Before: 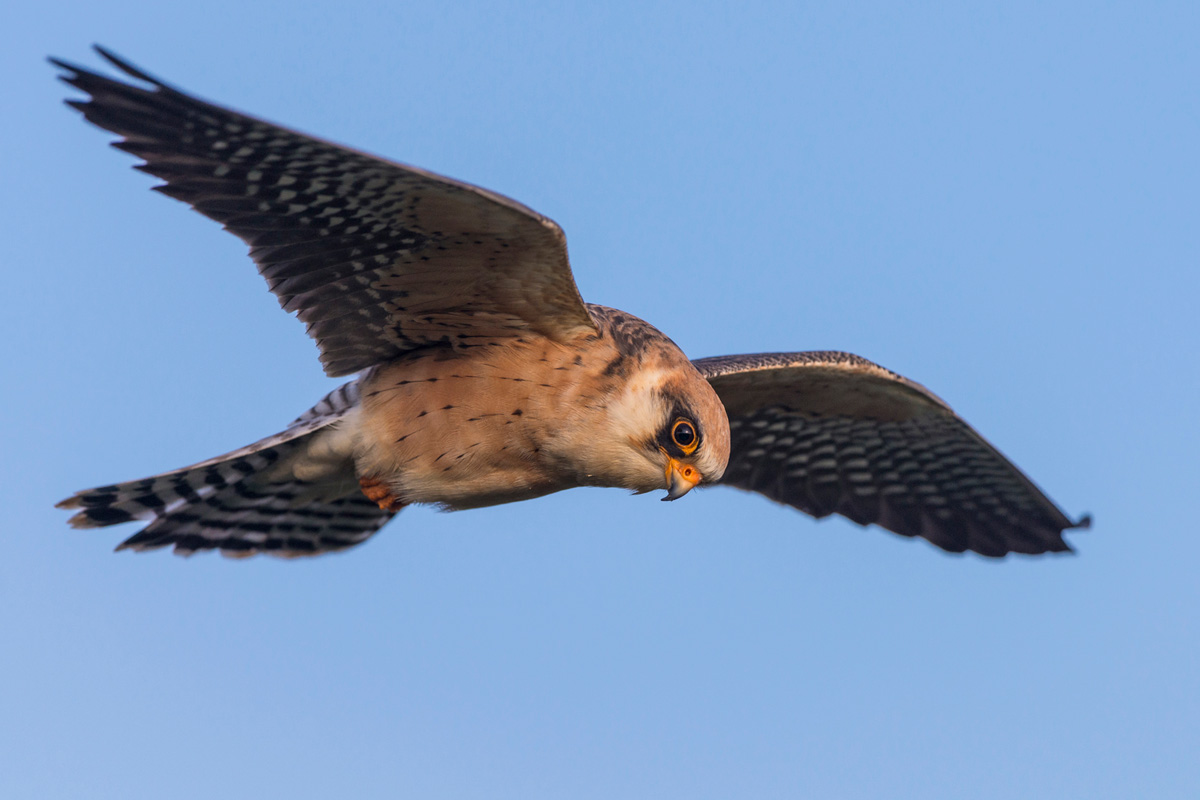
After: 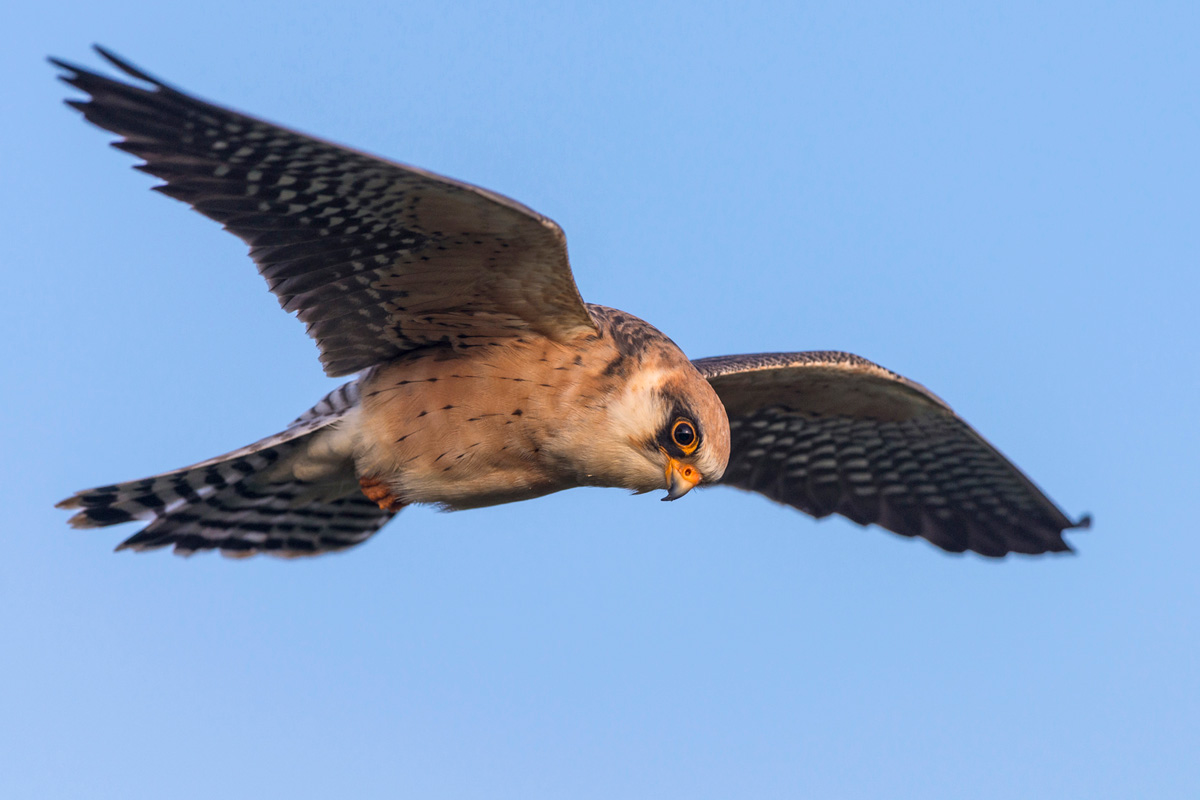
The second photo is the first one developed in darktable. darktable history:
exposure: exposure 0.205 EV, compensate exposure bias true, compensate highlight preservation false
